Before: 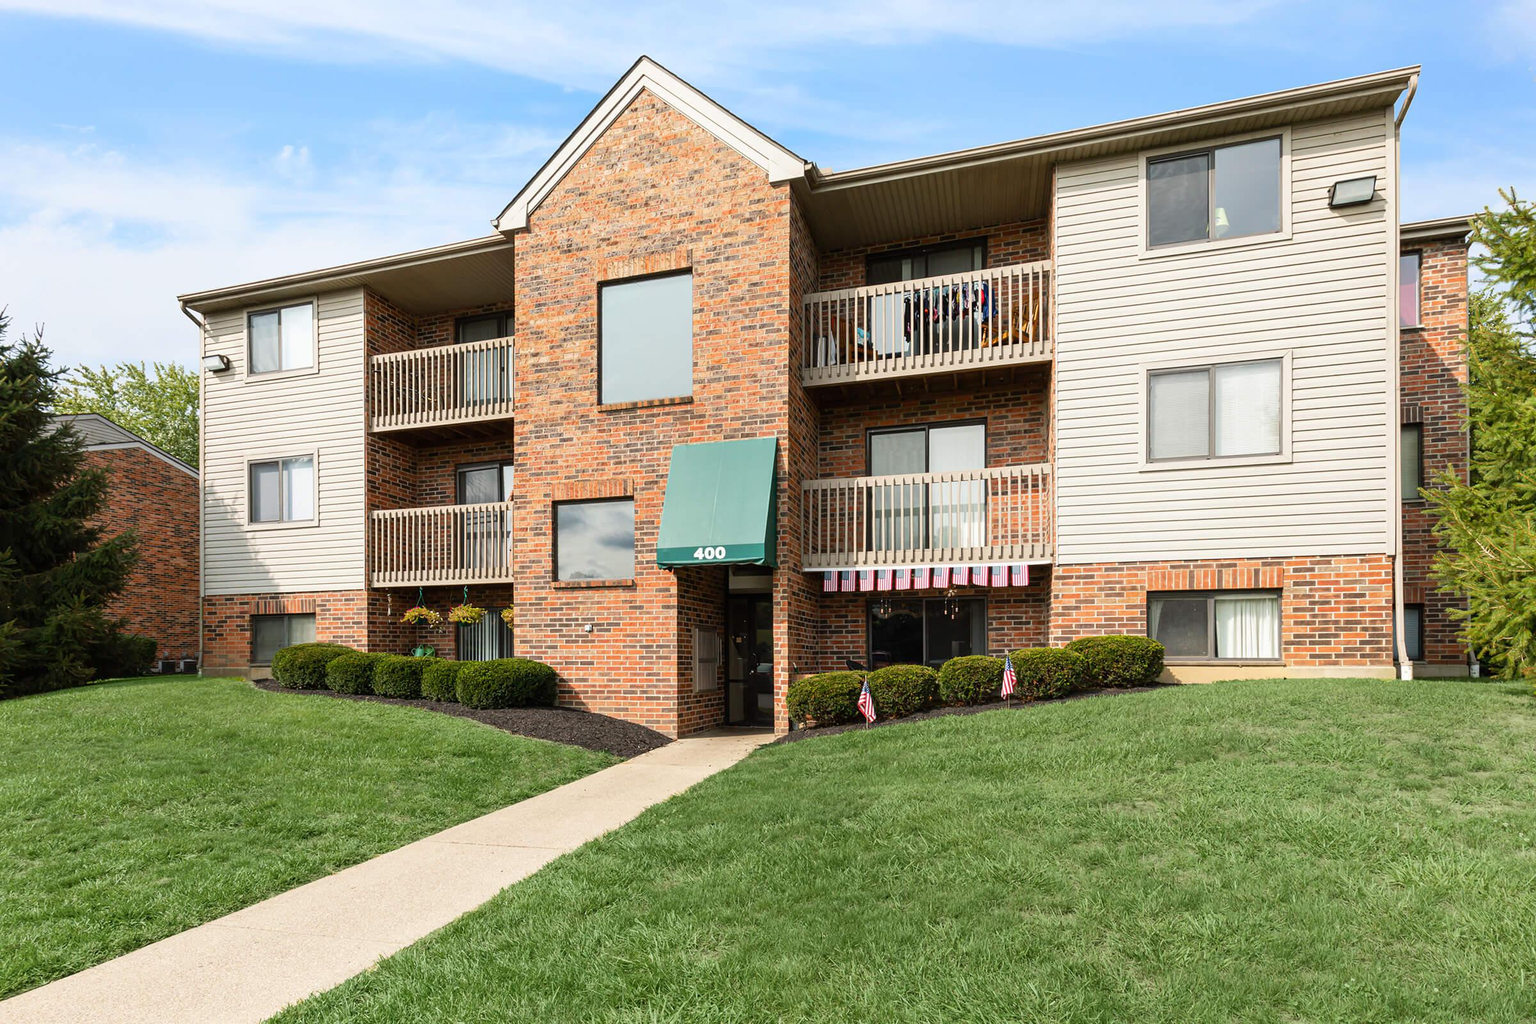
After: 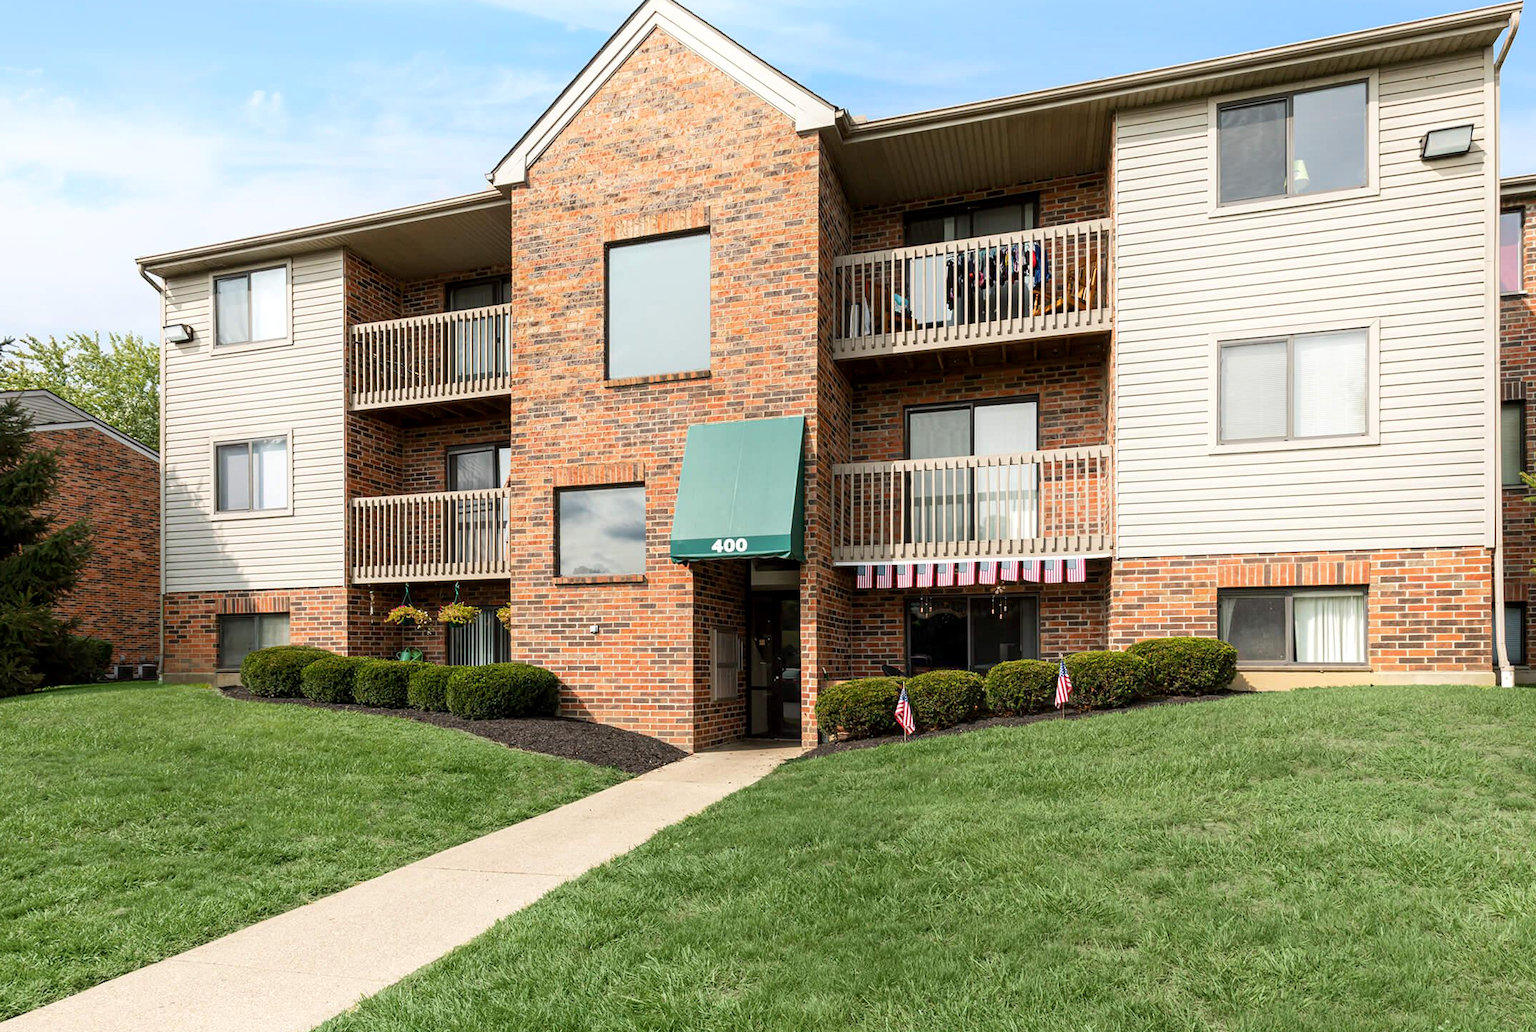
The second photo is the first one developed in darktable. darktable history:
crop: left 3.67%, top 6.373%, right 6.745%, bottom 3.253%
local contrast: highlights 102%, shadows 103%, detail 119%, midtone range 0.2
shadows and highlights: shadows -22.31, highlights 44.62, soften with gaussian
